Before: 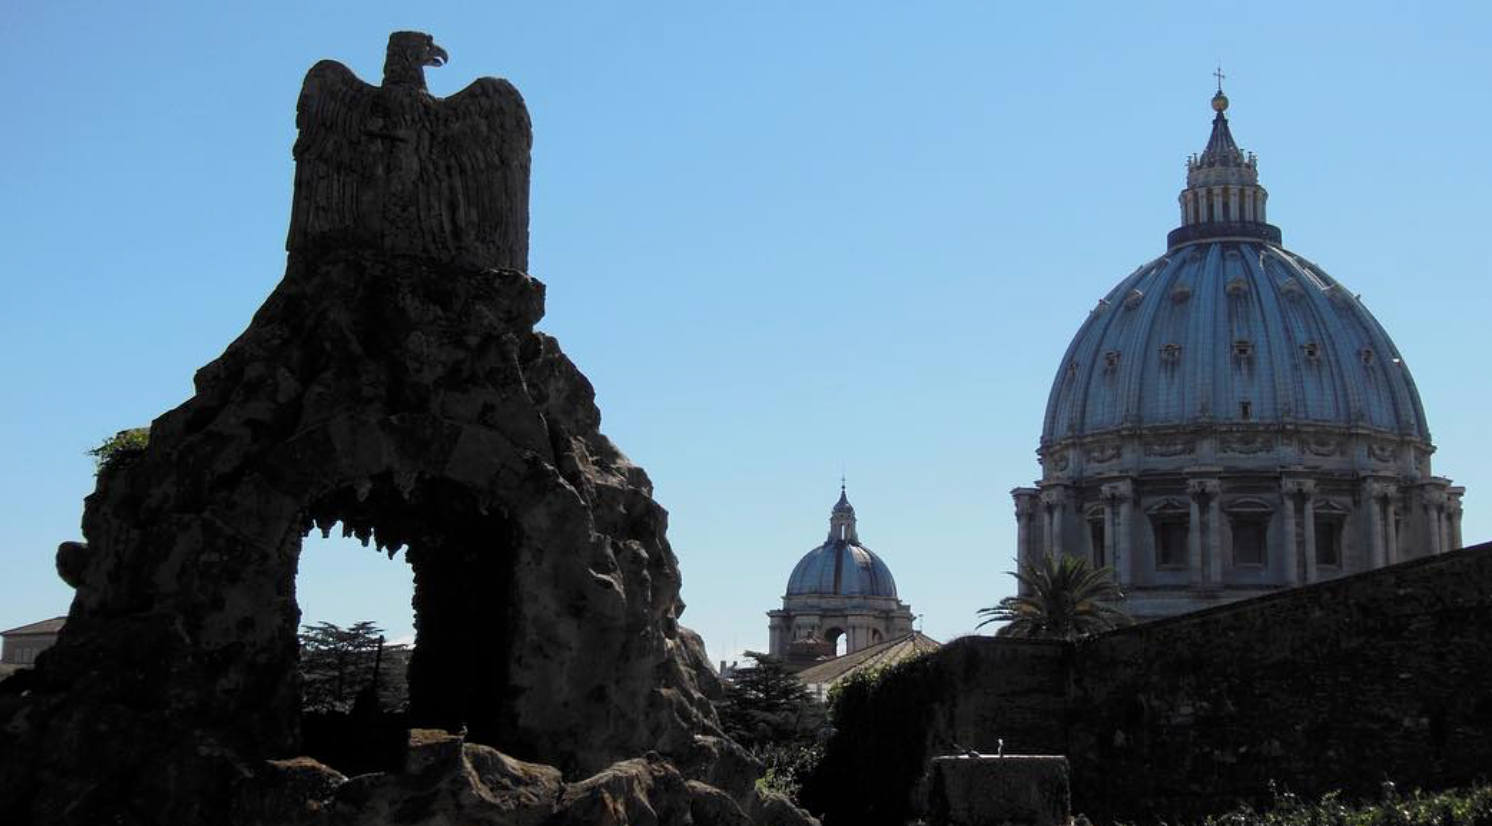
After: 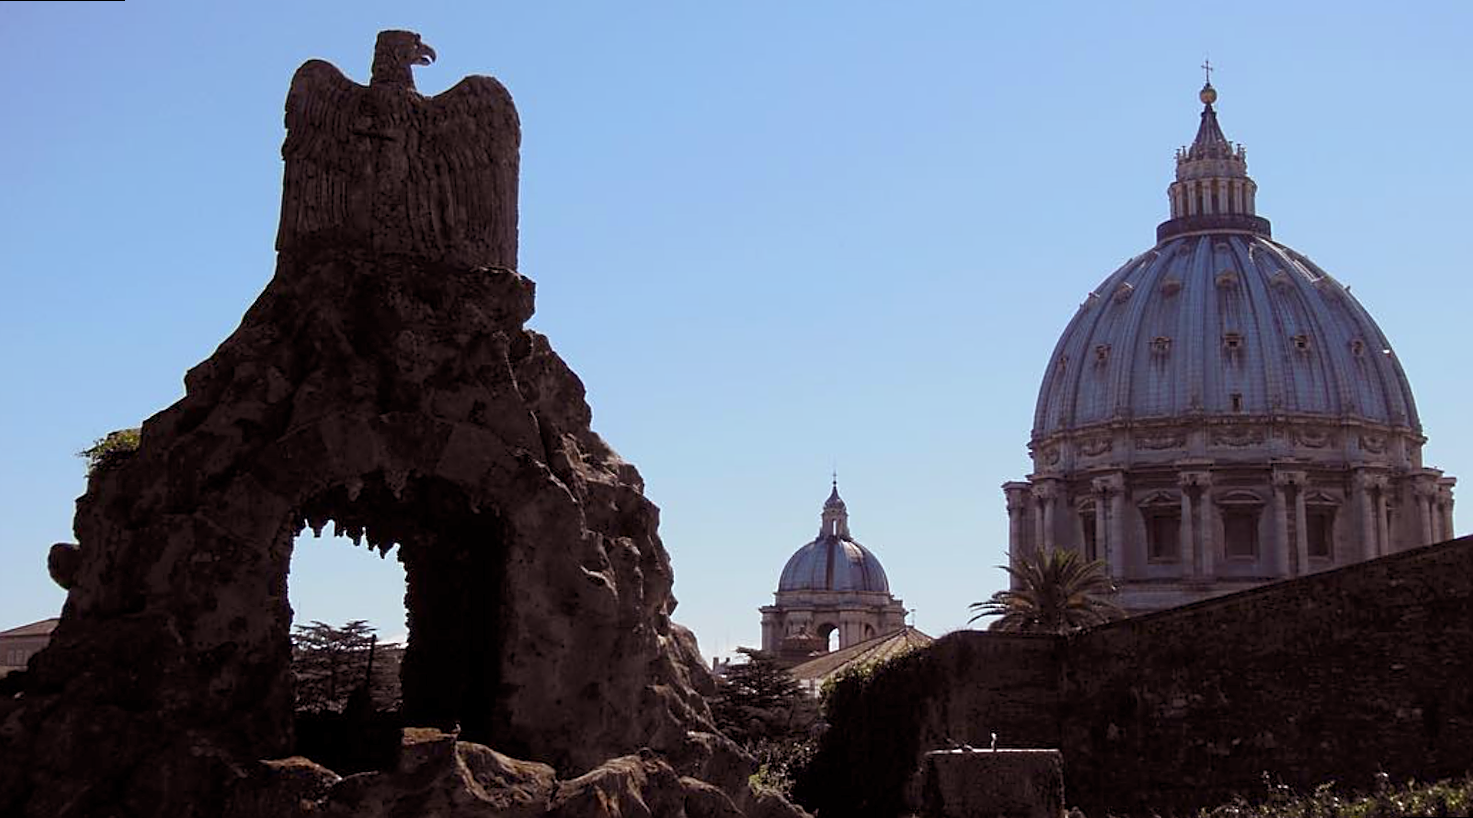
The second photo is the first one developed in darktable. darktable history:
exposure: compensate highlight preservation false
rgb levels: mode RGB, independent channels, levels [[0, 0.474, 1], [0, 0.5, 1], [0, 0.5, 1]]
sharpen: on, module defaults
rotate and perspective: rotation -0.45°, automatic cropping original format, crop left 0.008, crop right 0.992, crop top 0.012, crop bottom 0.988
